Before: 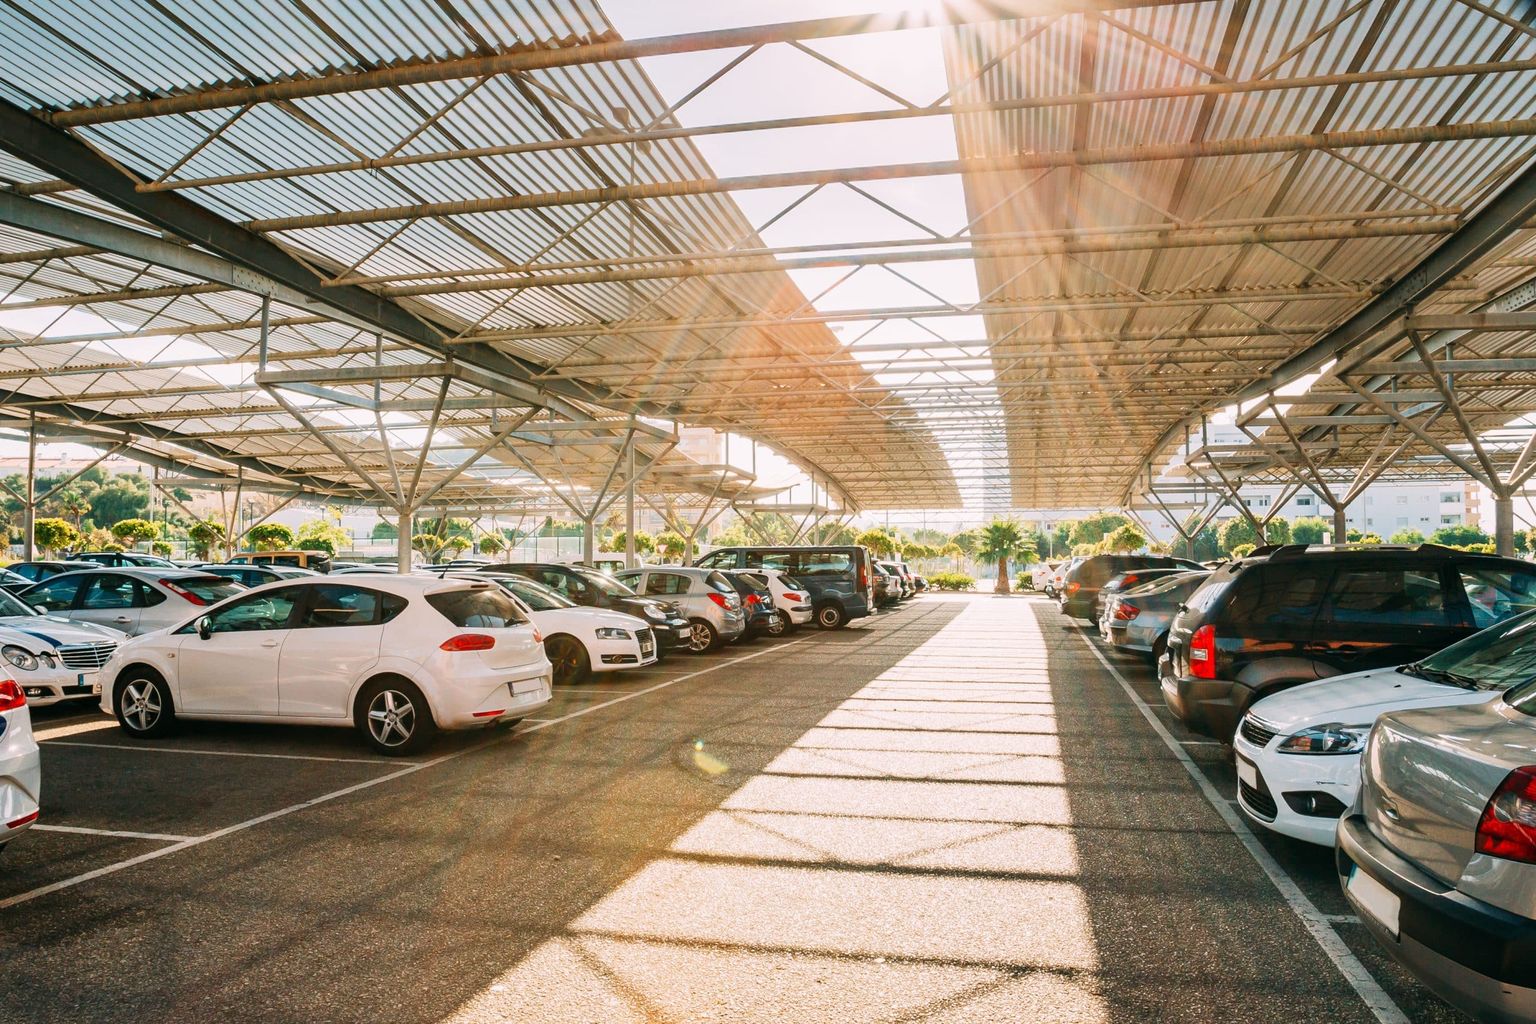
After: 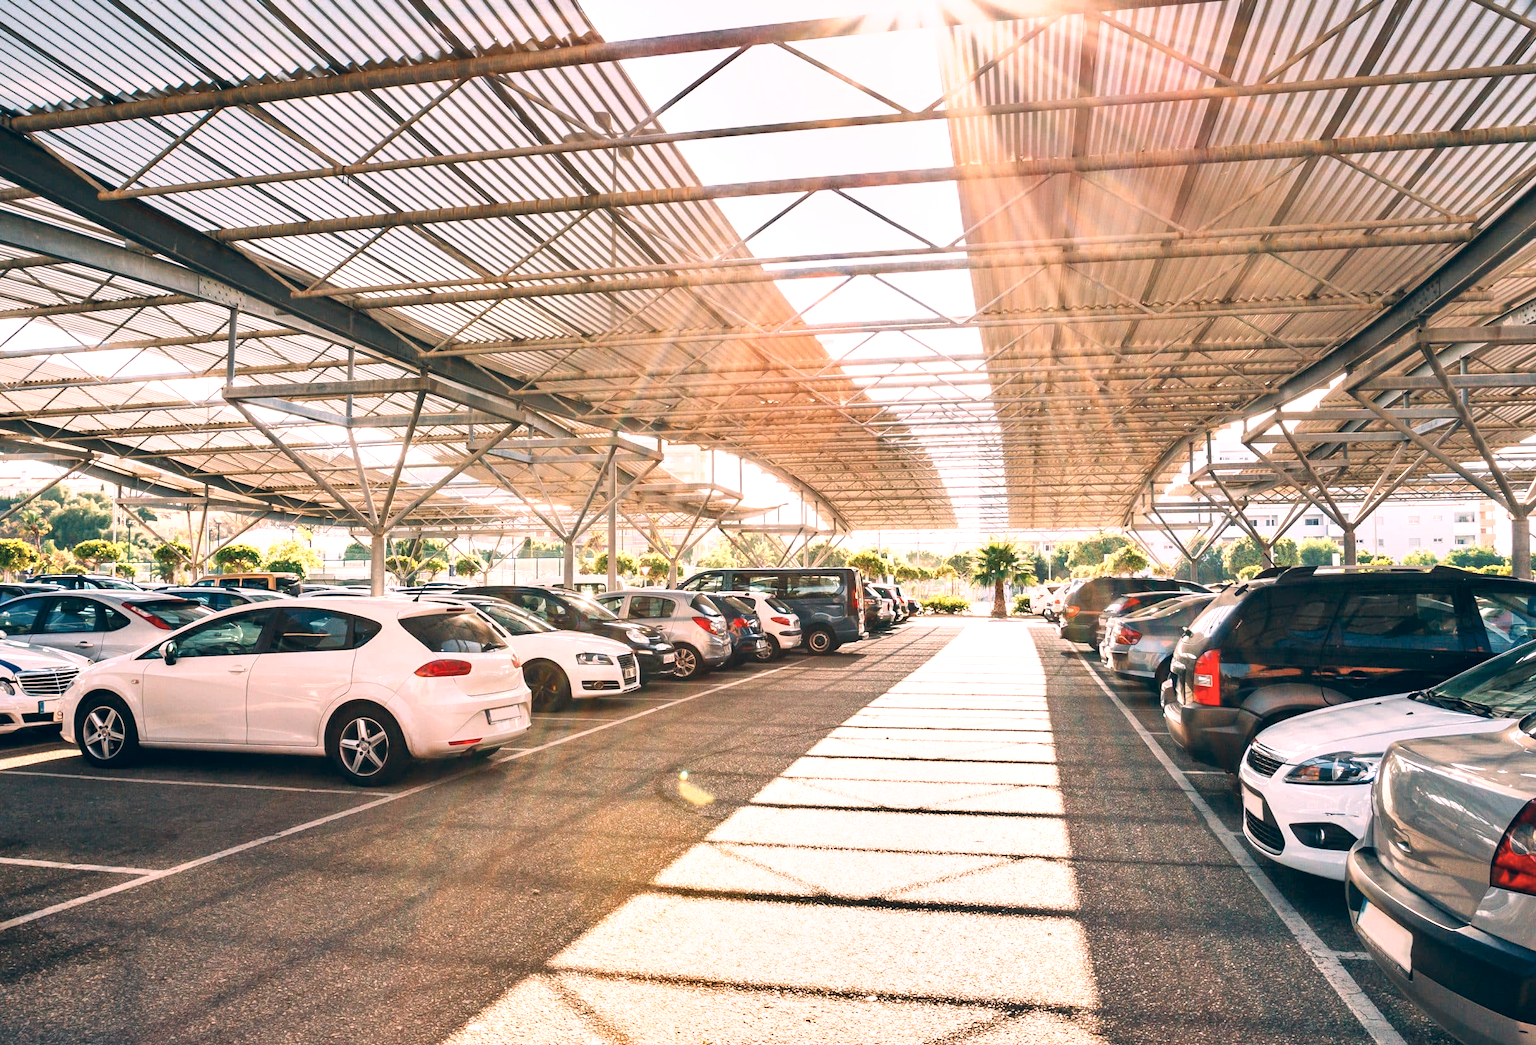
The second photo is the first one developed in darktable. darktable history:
crop and rotate: left 2.713%, right 1.058%, bottom 1.779%
color correction: highlights a* 14.24, highlights b* 6.02, shadows a* -5.68, shadows b* -15.75, saturation 0.831
shadows and highlights: shadows 48.07, highlights -42.55, soften with gaussian
exposure: exposure 0.605 EV, compensate highlight preservation false
